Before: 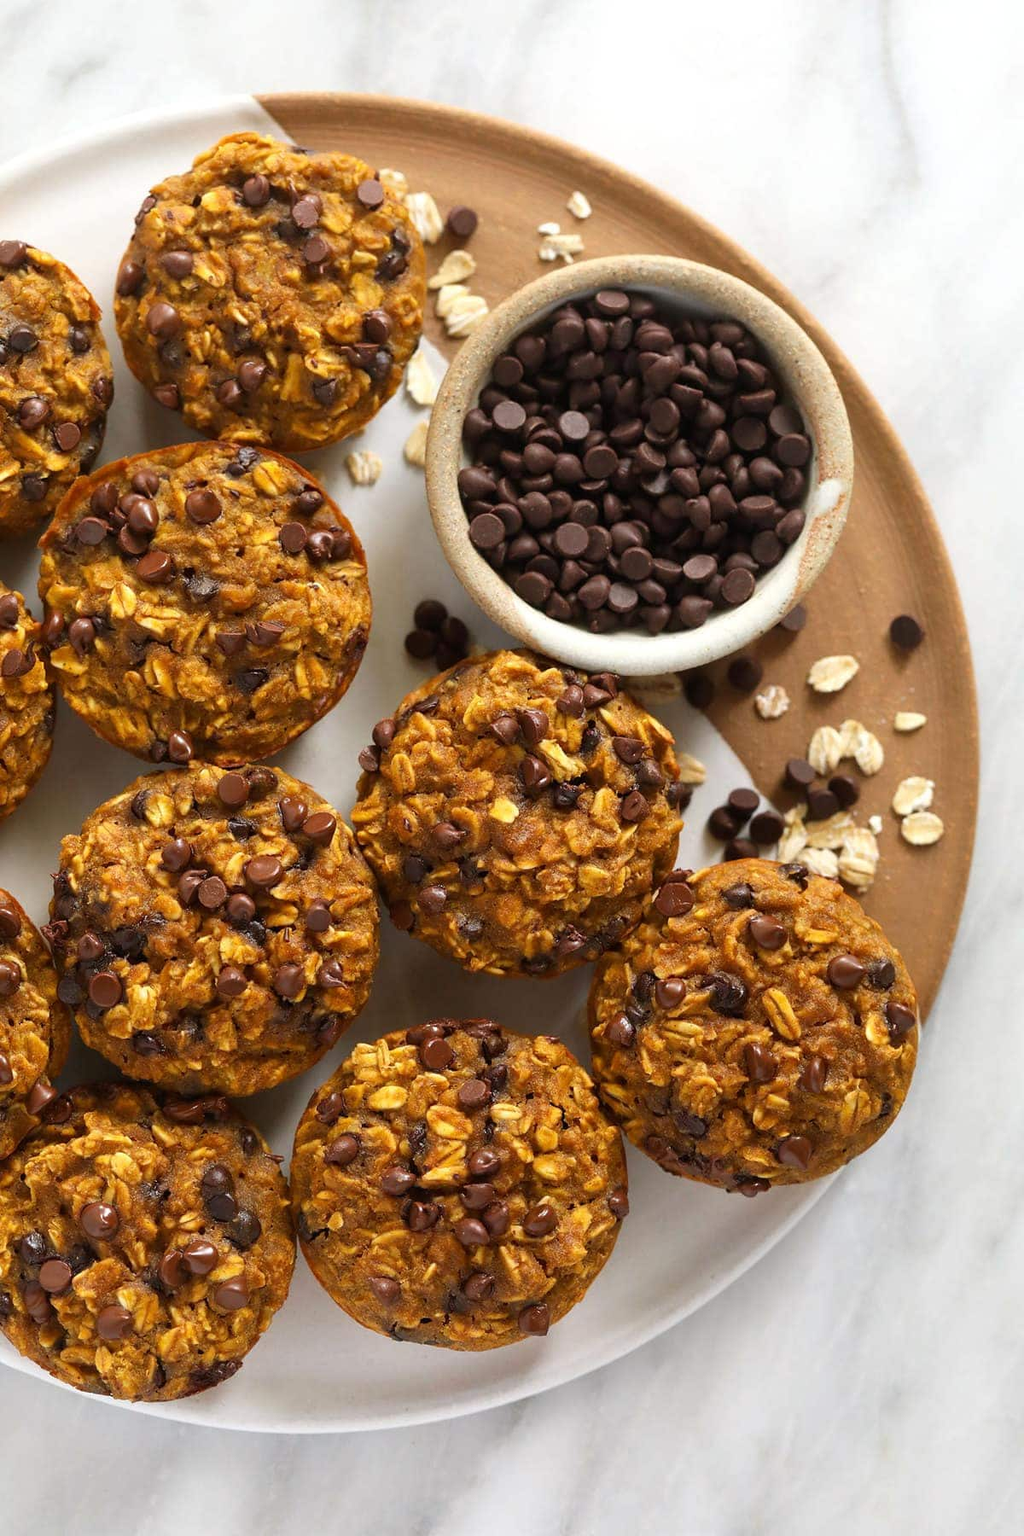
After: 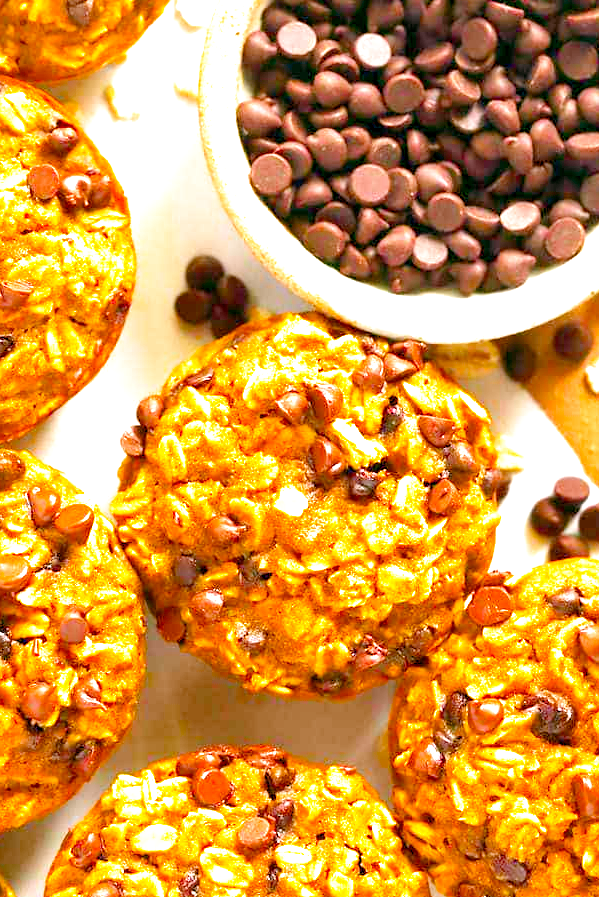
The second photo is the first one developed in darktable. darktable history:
crop: left 25.011%, top 24.918%, right 25.029%, bottom 25.233%
color balance rgb: highlights gain › chroma 0.125%, highlights gain › hue 332.32°, global offset › luminance -0.318%, global offset › chroma 0.116%, global offset › hue 167.62°, perceptual saturation grading › global saturation 29.632%, contrast -29.534%
exposure: black level correction 0.001, exposure 2.676 EV, compensate highlight preservation false
filmic rgb: black relative exposure -8.7 EV, white relative exposure 2.73 EV, target black luminance 0%, hardness 6.27, latitude 77.09%, contrast 1.328, shadows ↔ highlights balance -0.35%, add noise in highlights 0.002, preserve chrominance no, color science v3 (2019), use custom middle-gray values true, iterations of high-quality reconstruction 0, contrast in highlights soft
